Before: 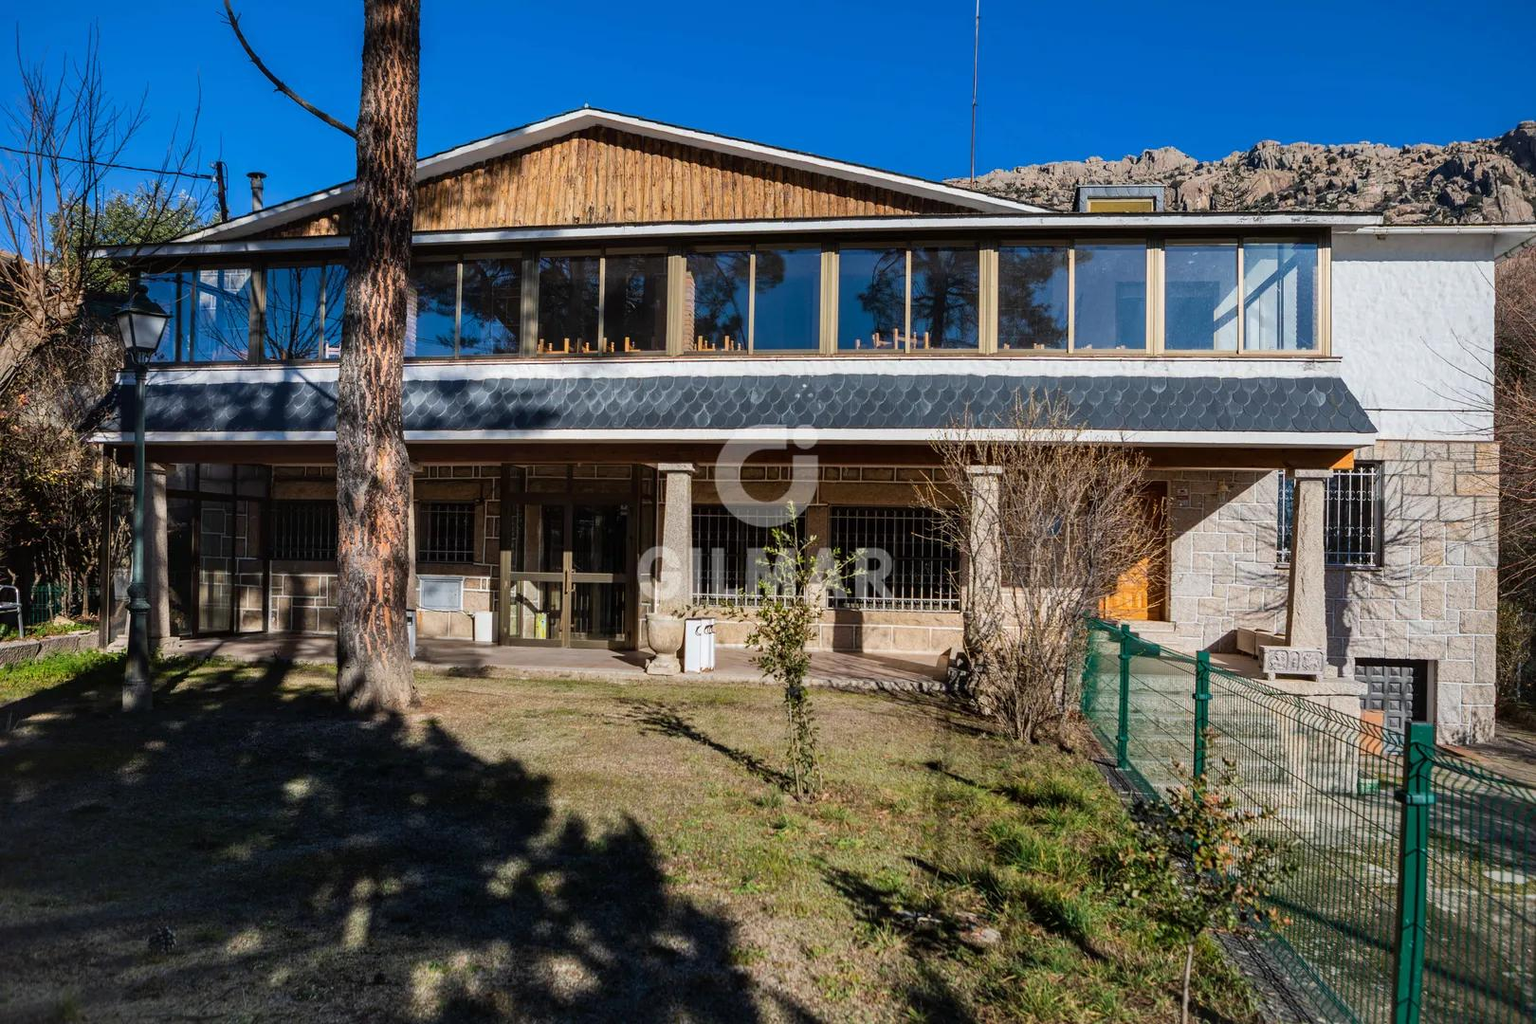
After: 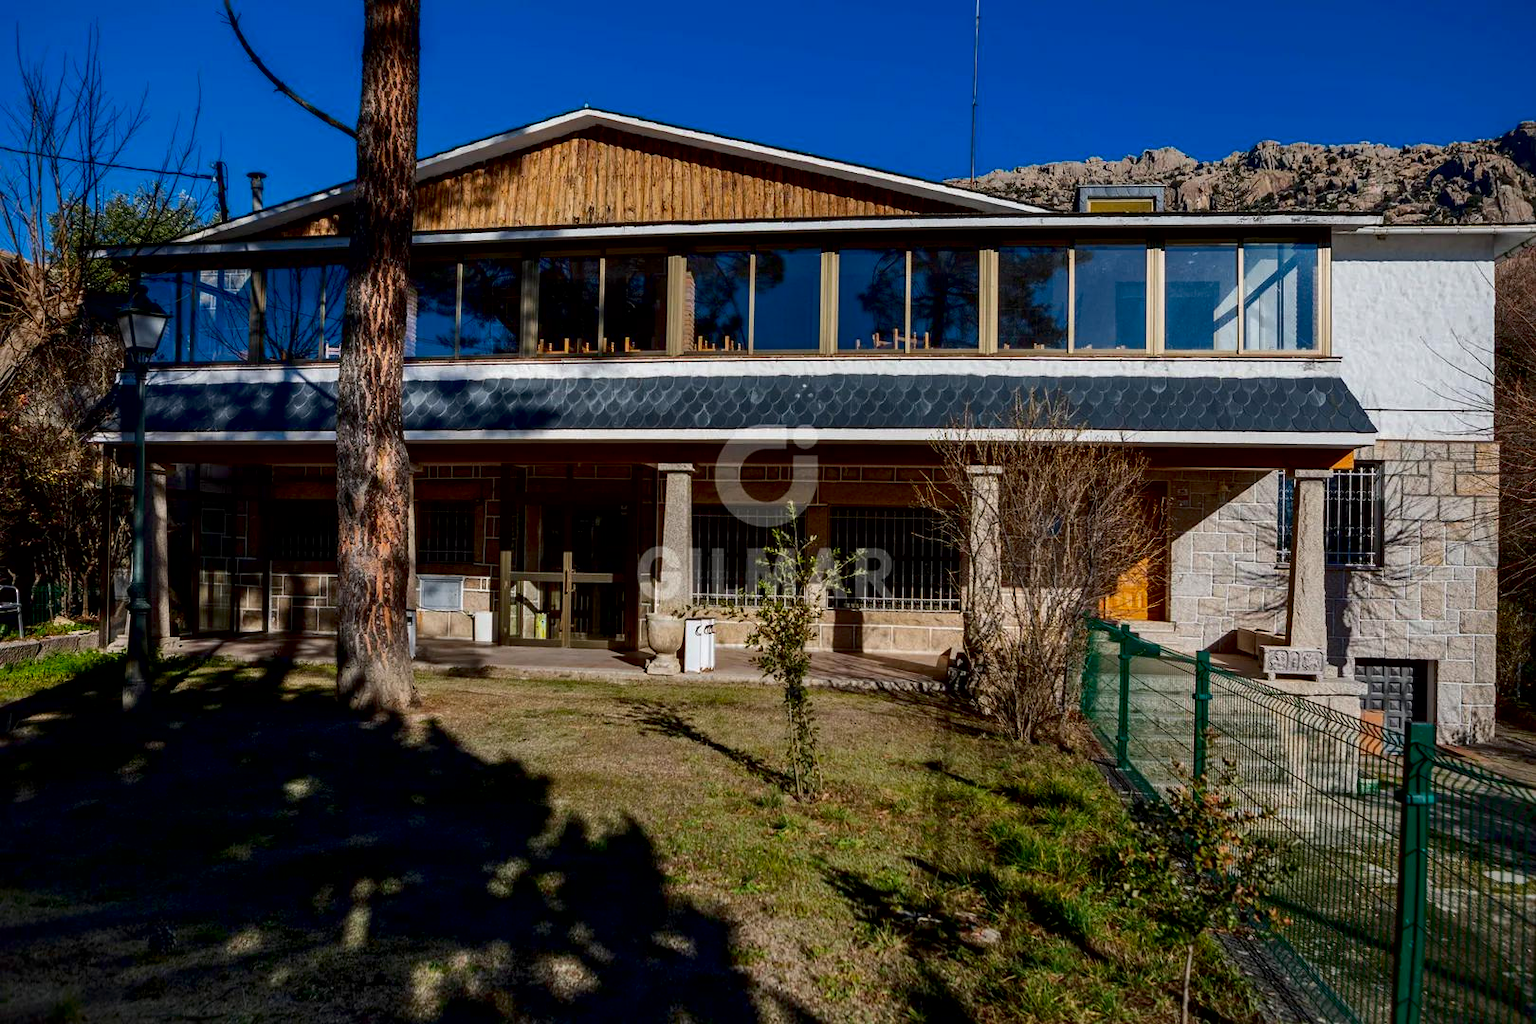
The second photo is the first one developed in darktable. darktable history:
contrast brightness saturation: brightness -0.214, saturation 0.08
exposure: black level correction 0.011, compensate highlight preservation false
